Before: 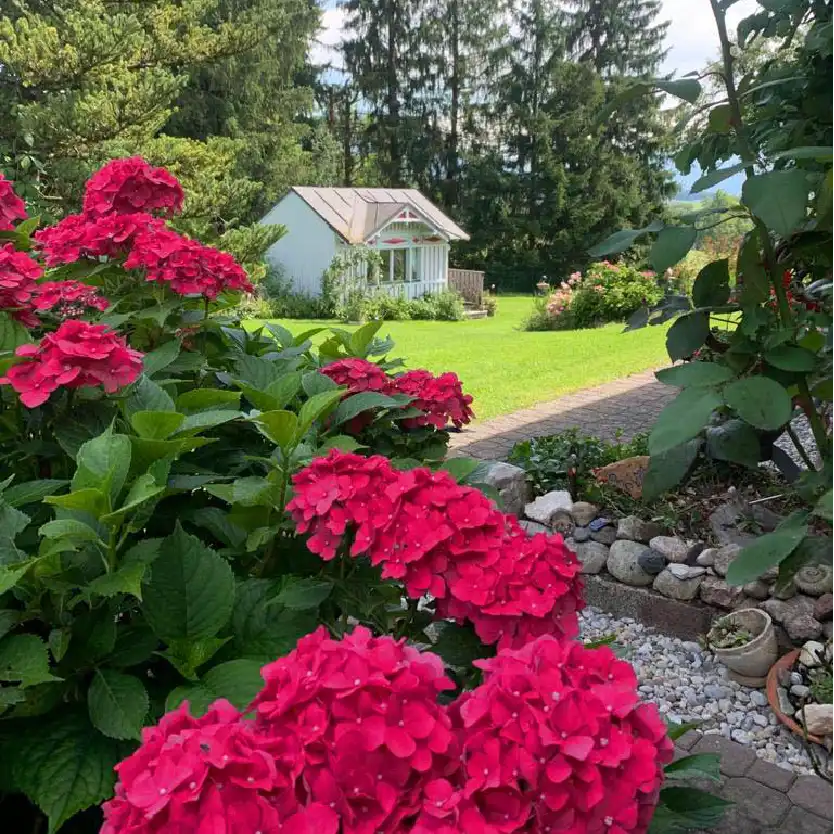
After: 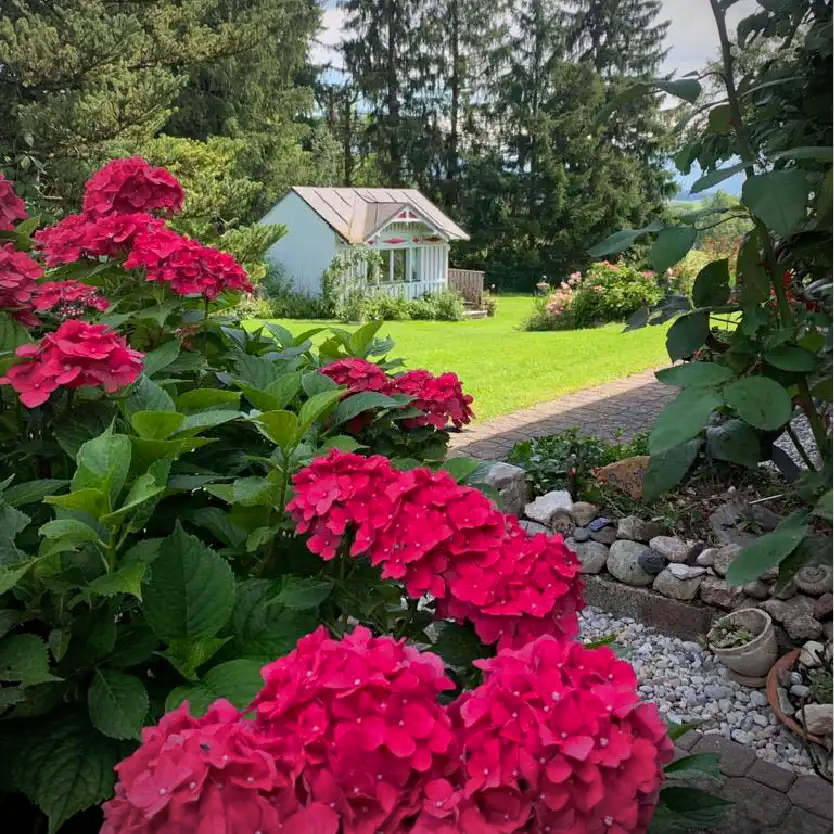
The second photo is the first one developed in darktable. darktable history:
vignetting: fall-off radius 45.28%, brightness -0.462, saturation -0.291
haze removal: adaptive false
